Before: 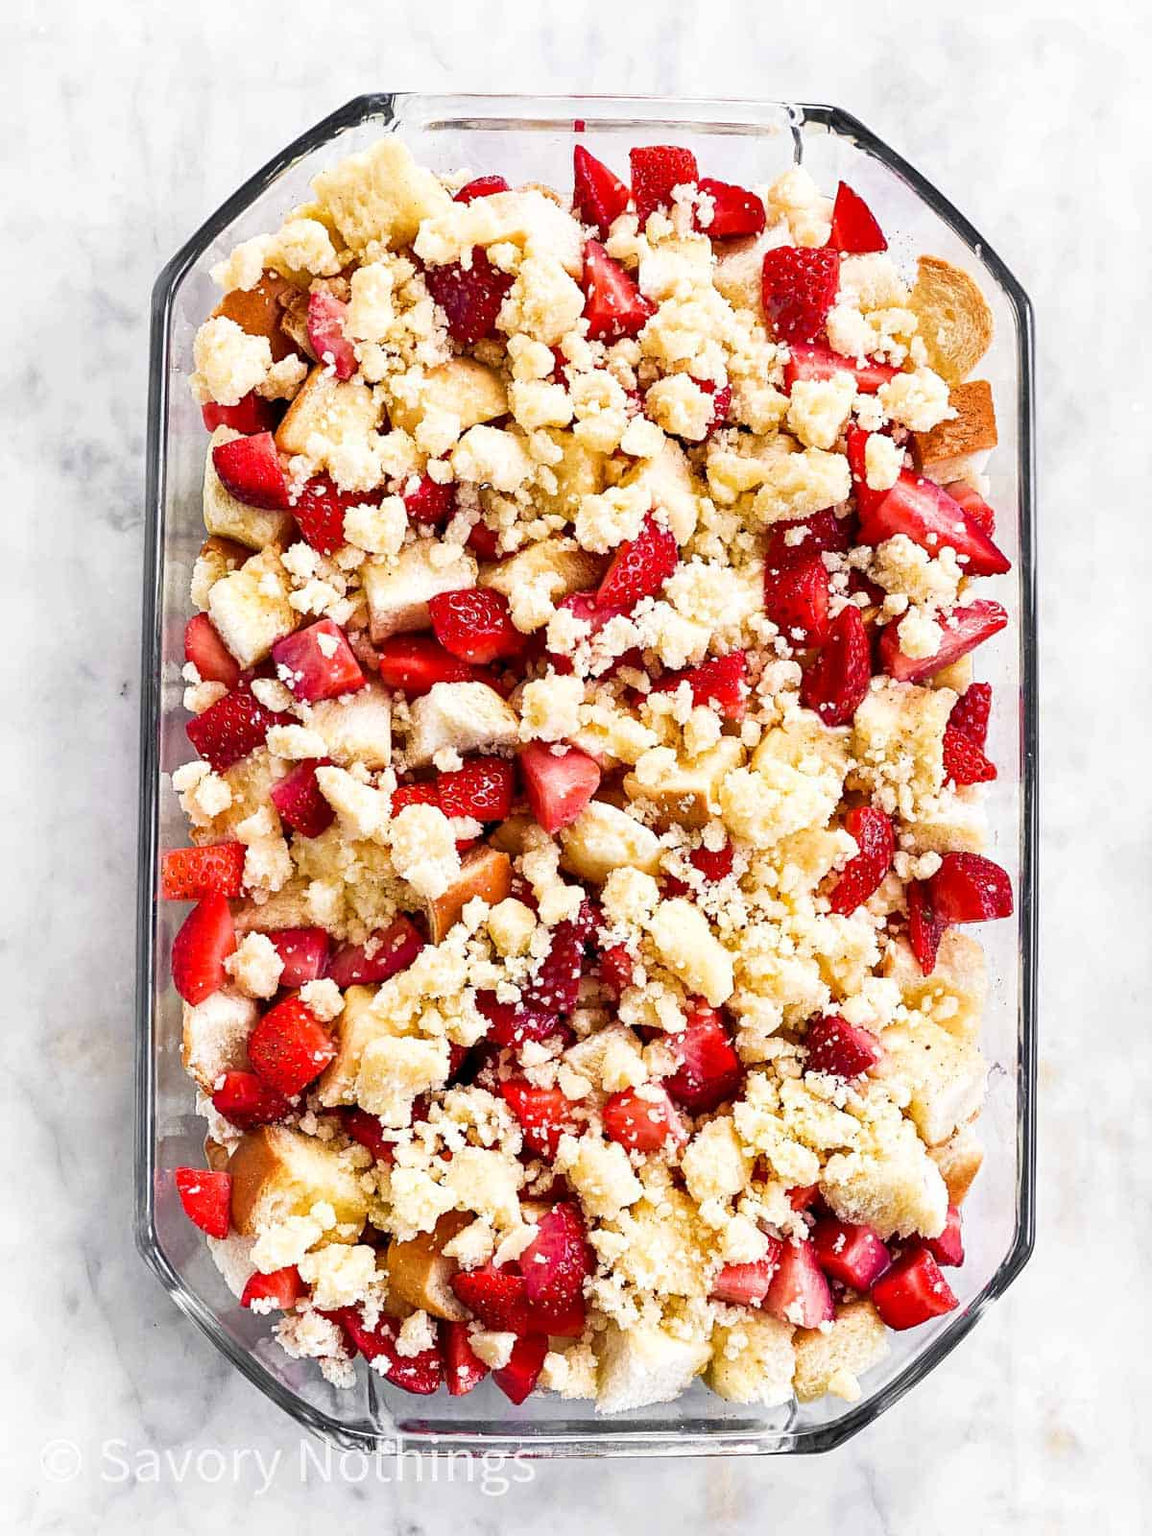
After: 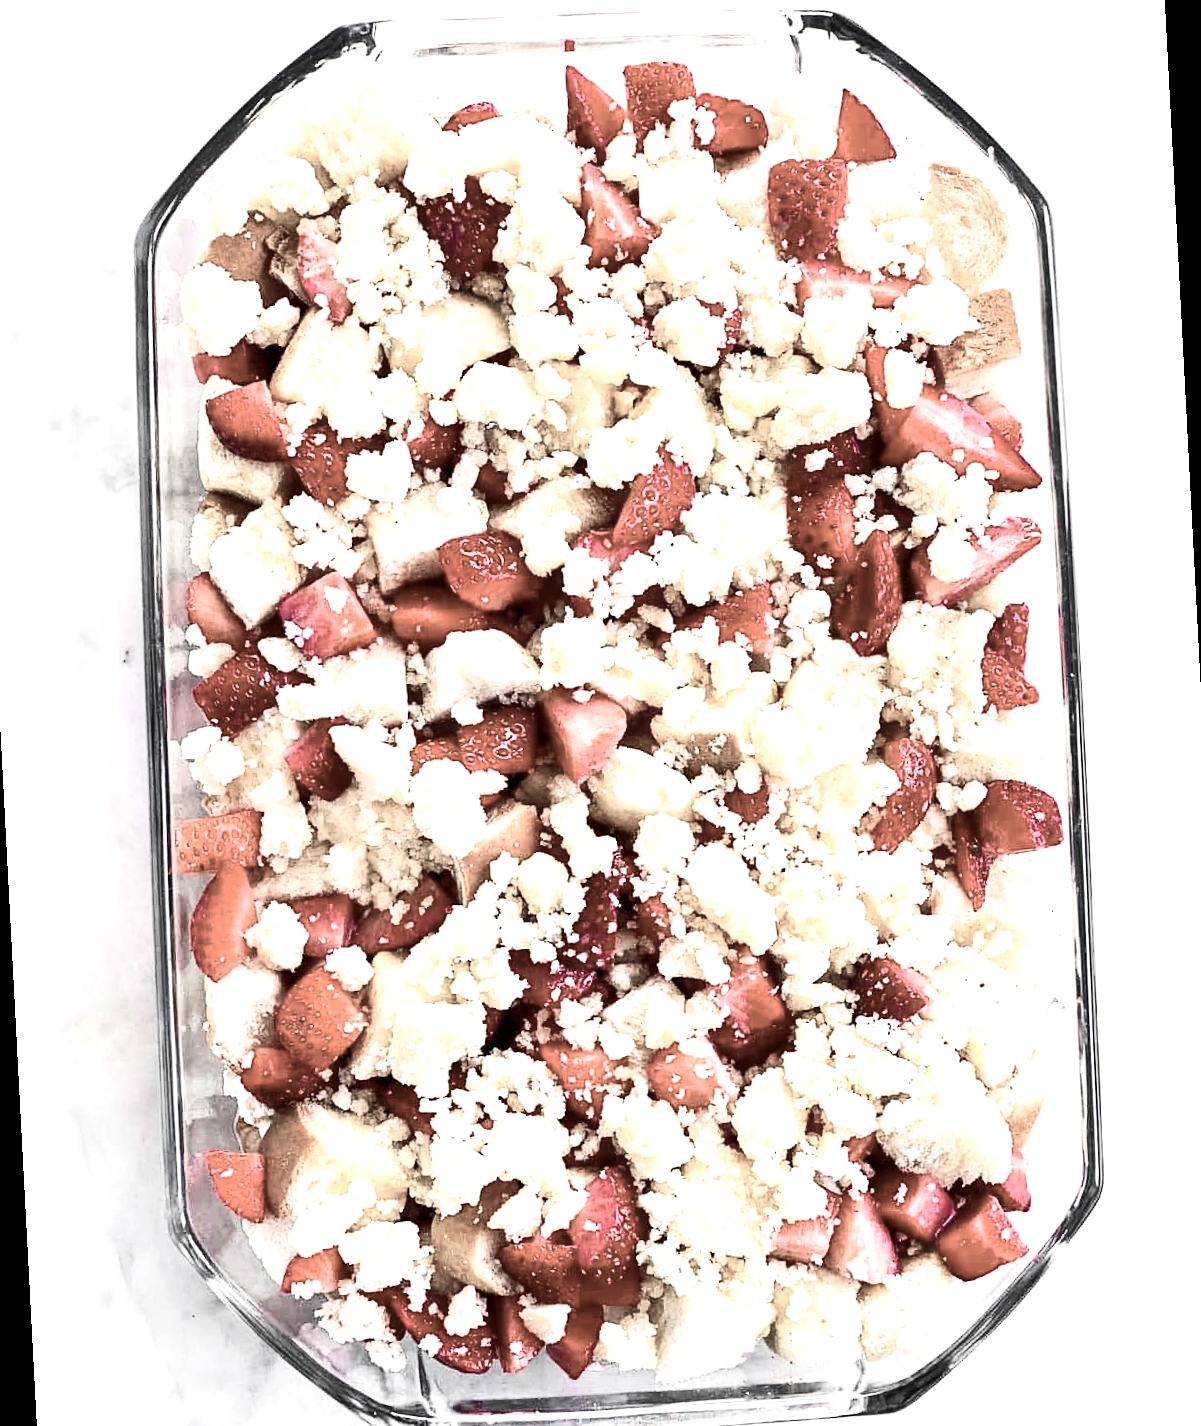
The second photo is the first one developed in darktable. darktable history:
exposure: black level correction 0, exposure 0.7 EV, compensate exposure bias true, compensate highlight preservation false
contrast brightness saturation: contrast 0.28
rotate and perspective: rotation -3°, crop left 0.031, crop right 0.968, crop top 0.07, crop bottom 0.93
color zones: curves: ch1 [(0, 0.34) (0.143, 0.164) (0.286, 0.152) (0.429, 0.176) (0.571, 0.173) (0.714, 0.188) (0.857, 0.199) (1, 0.34)]
